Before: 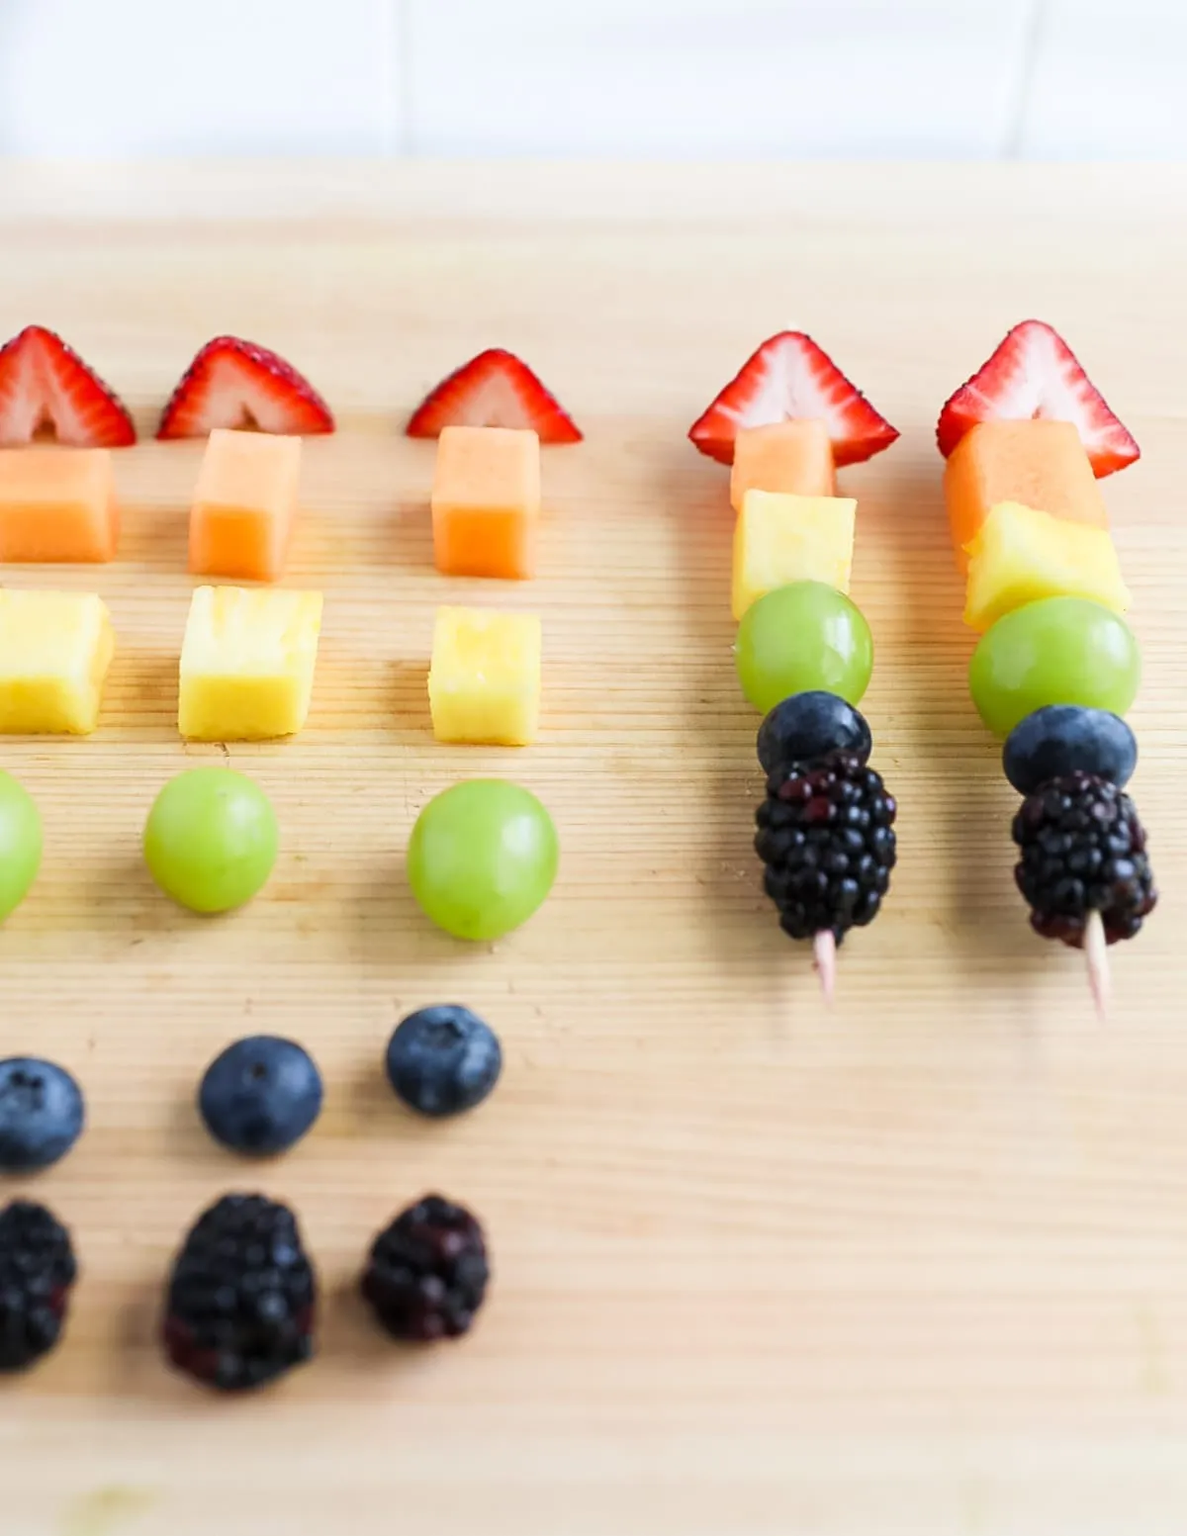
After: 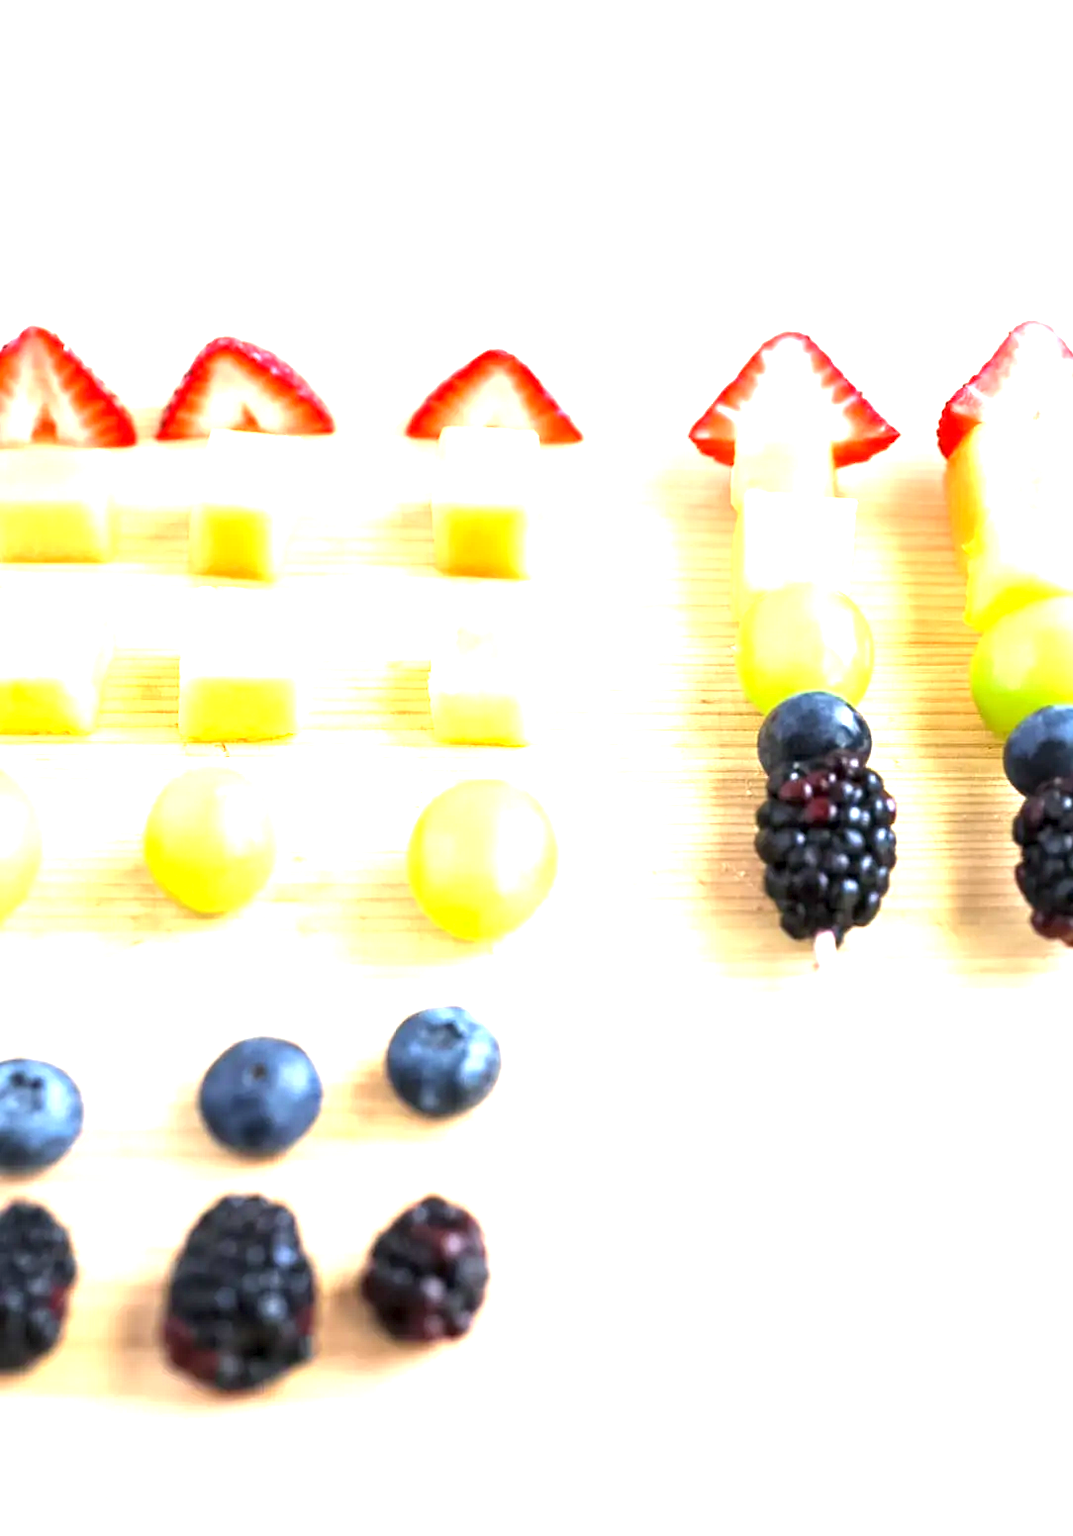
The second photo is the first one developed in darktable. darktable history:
exposure: black level correction 0.001, exposure 1.809 EV, compensate highlight preservation false
crop: right 9.517%, bottom 0.05%
